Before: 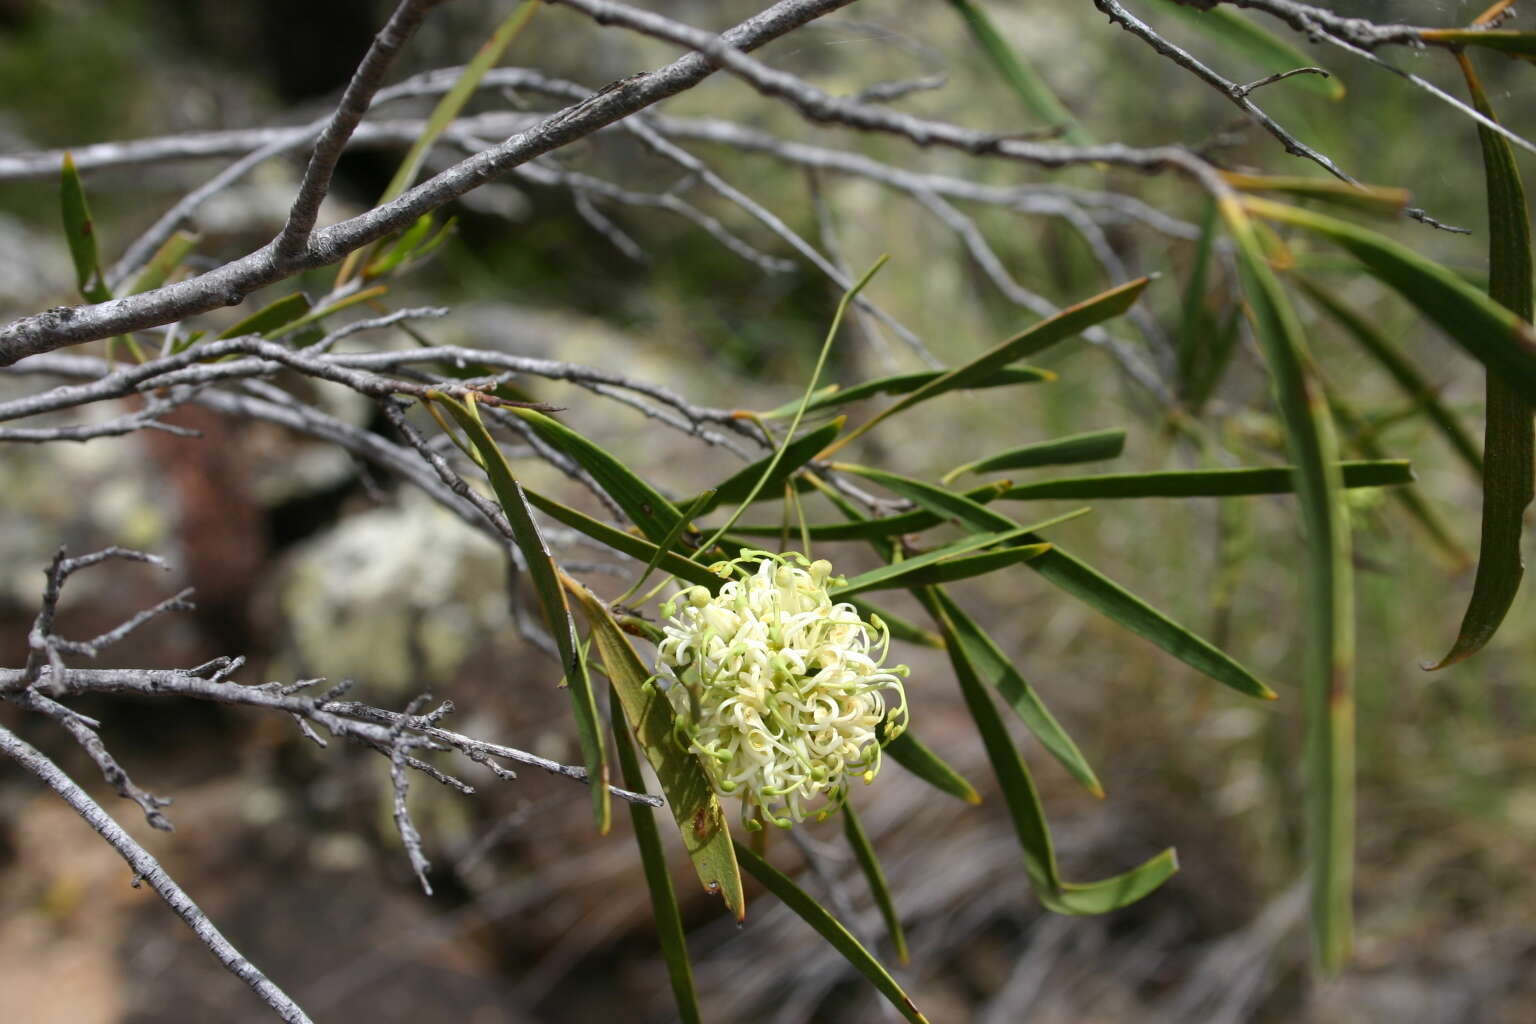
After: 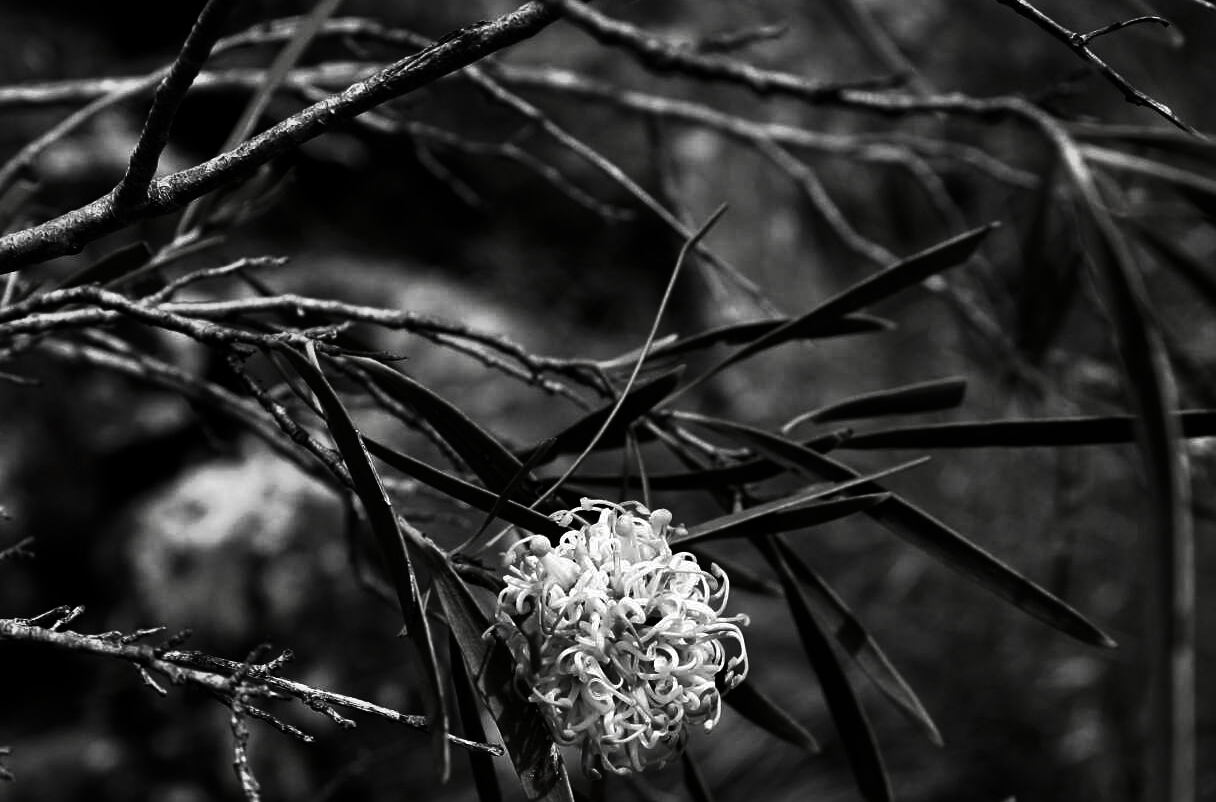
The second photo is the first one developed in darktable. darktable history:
shadows and highlights: low approximation 0.01, soften with gaussian
contrast brightness saturation: contrast 0.023, brightness -0.983, saturation -0.983
color calibration: illuminant as shot in camera, x 0.358, y 0.373, temperature 4628.91 K
sharpen: amount 0.2
crop and rotate: left 10.479%, top 5.051%, right 10.319%, bottom 16.615%
